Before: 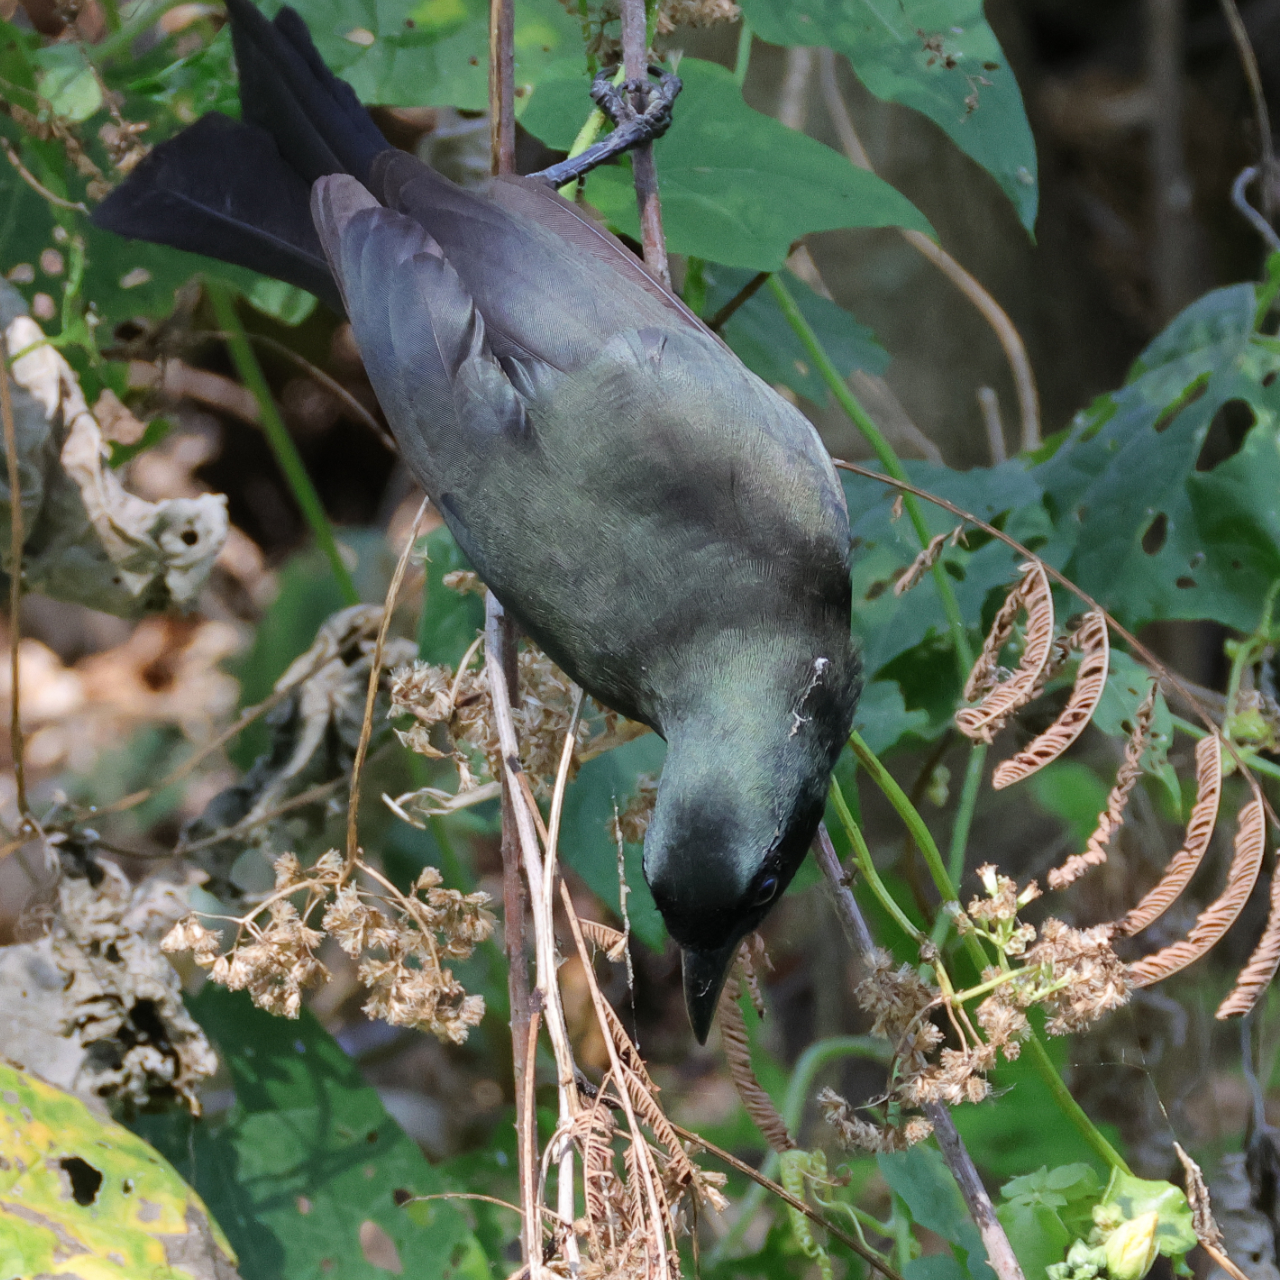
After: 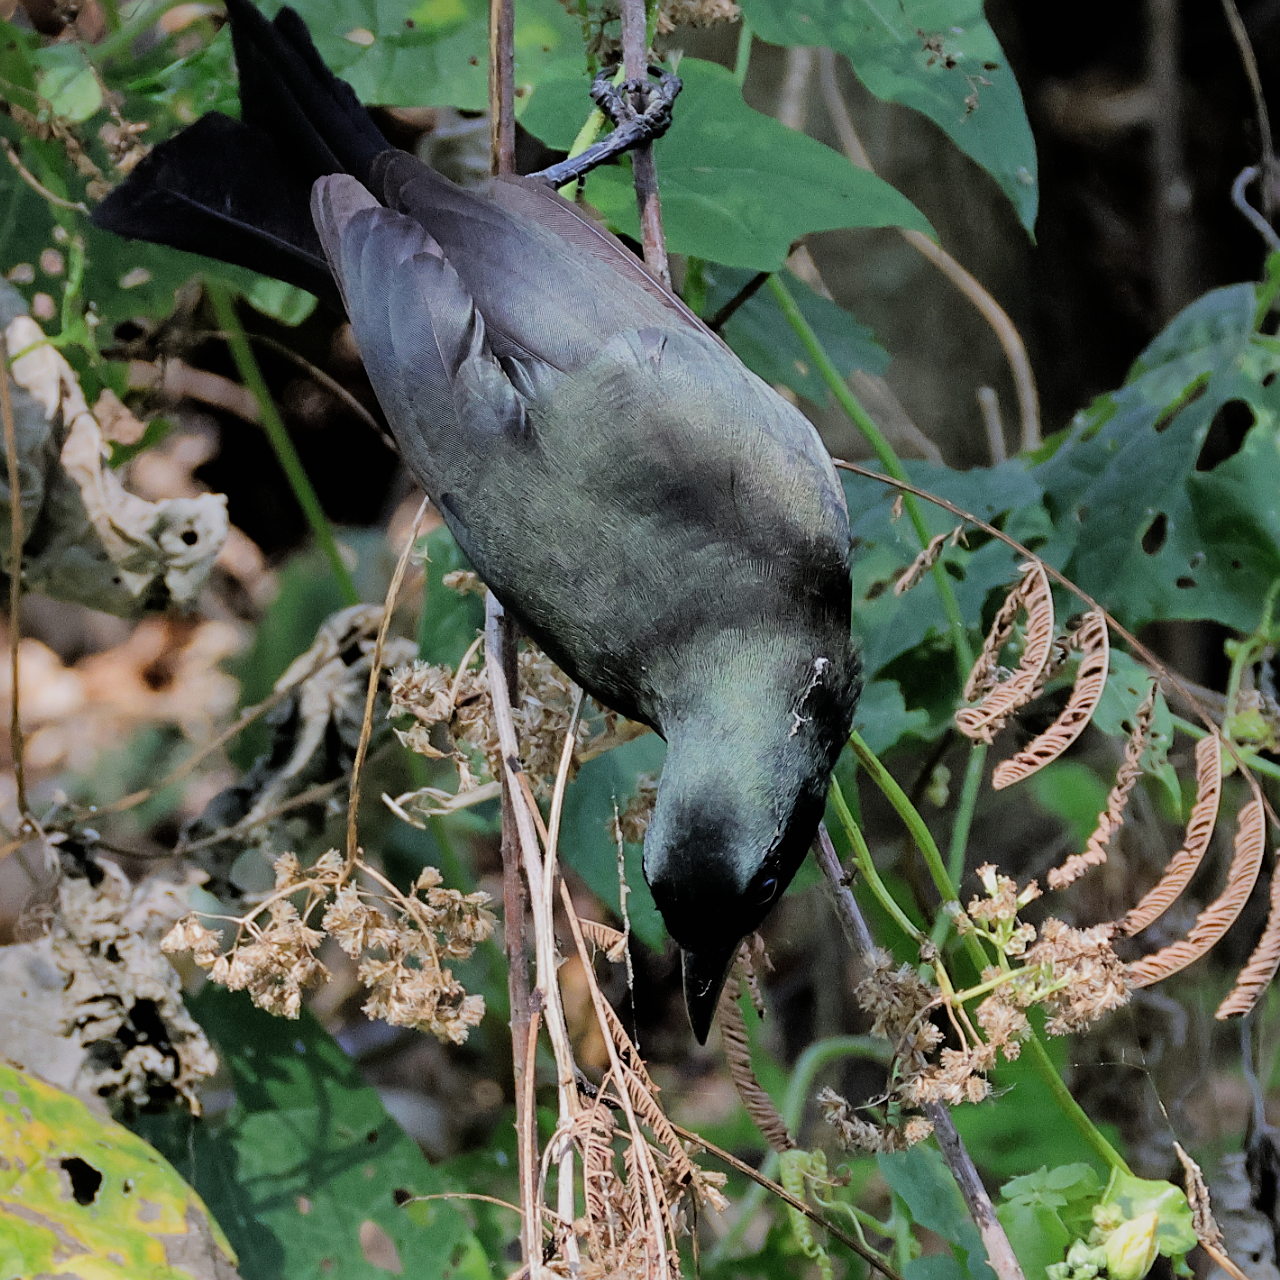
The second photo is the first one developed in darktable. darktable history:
filmic rgb: black relative exposure -5.15 EV, white relative exposure 3.21 EV, hardness 3.47, contrast 1.203, highlights saturation mix -31.46%
shadows and highlights: shadows 39.94, highlights -59.77
sharpen: on, module defaults
